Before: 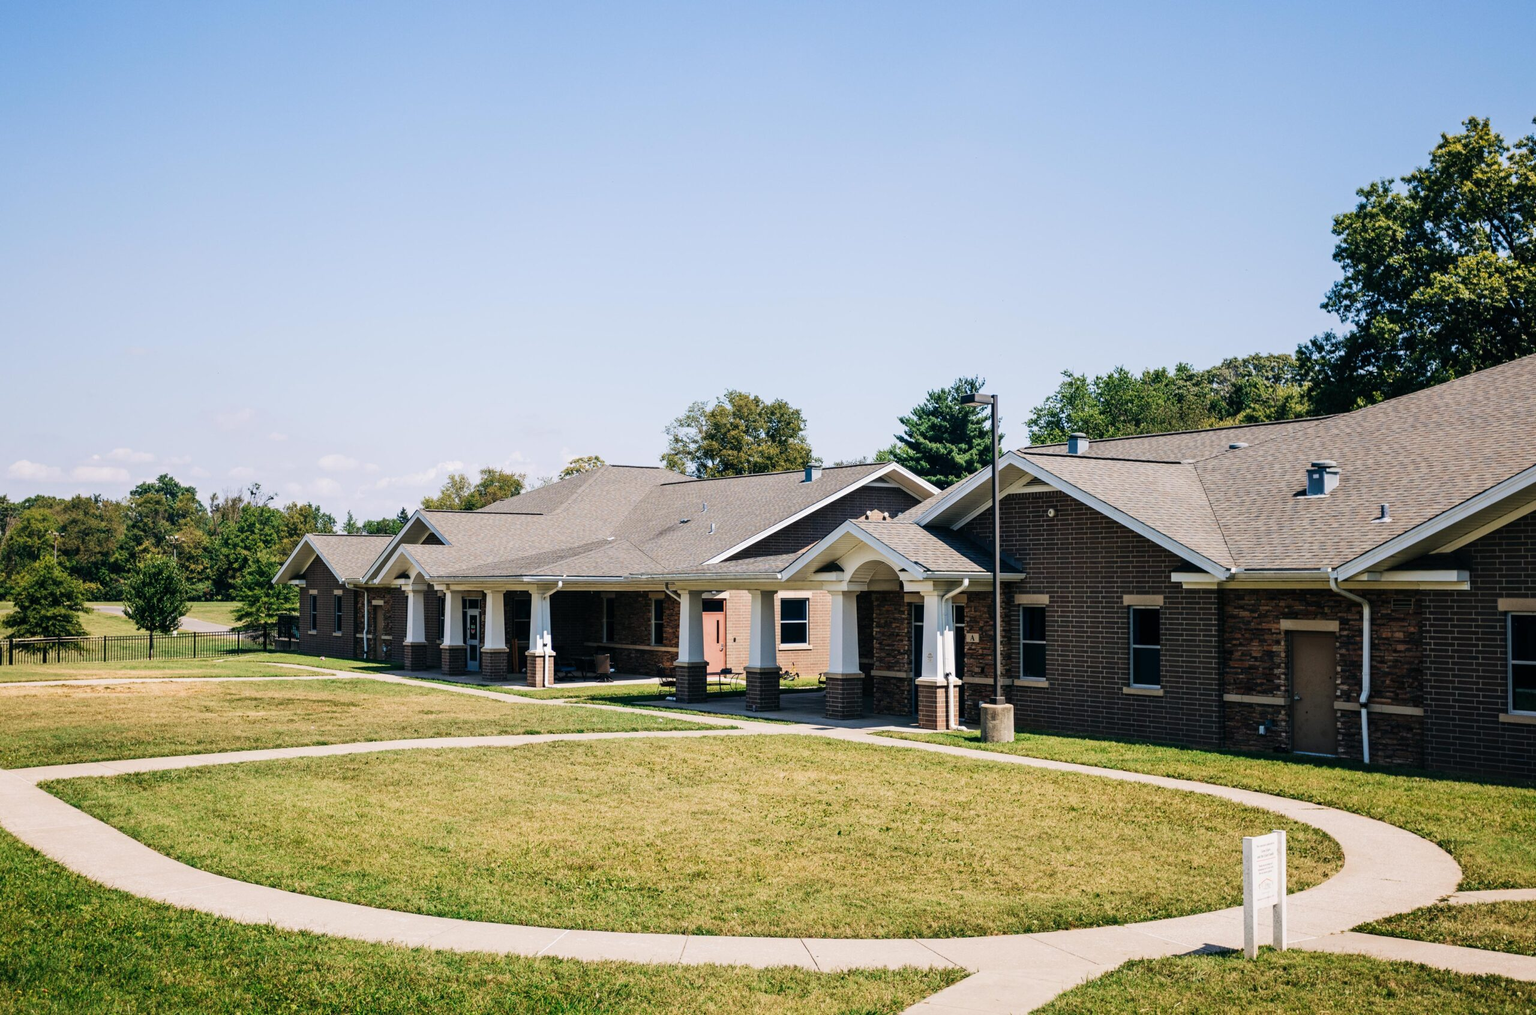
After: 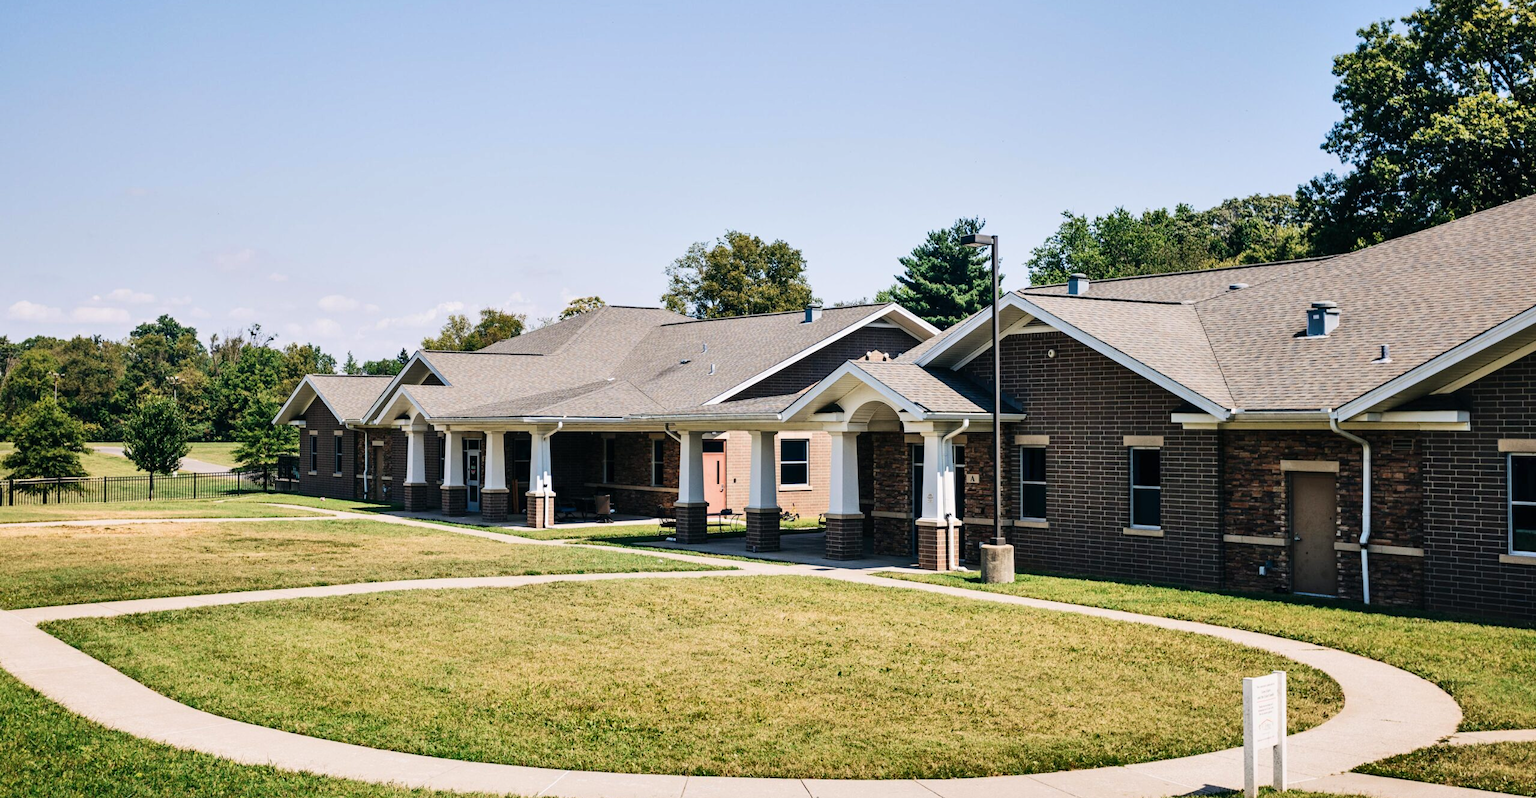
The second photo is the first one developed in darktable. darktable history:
contrast brightness saturation: contrast 0.15, brightness 0.05
shadows and highlights: soften with gaussian
crop and rotate: top 15.774%, bottom 5.506%
